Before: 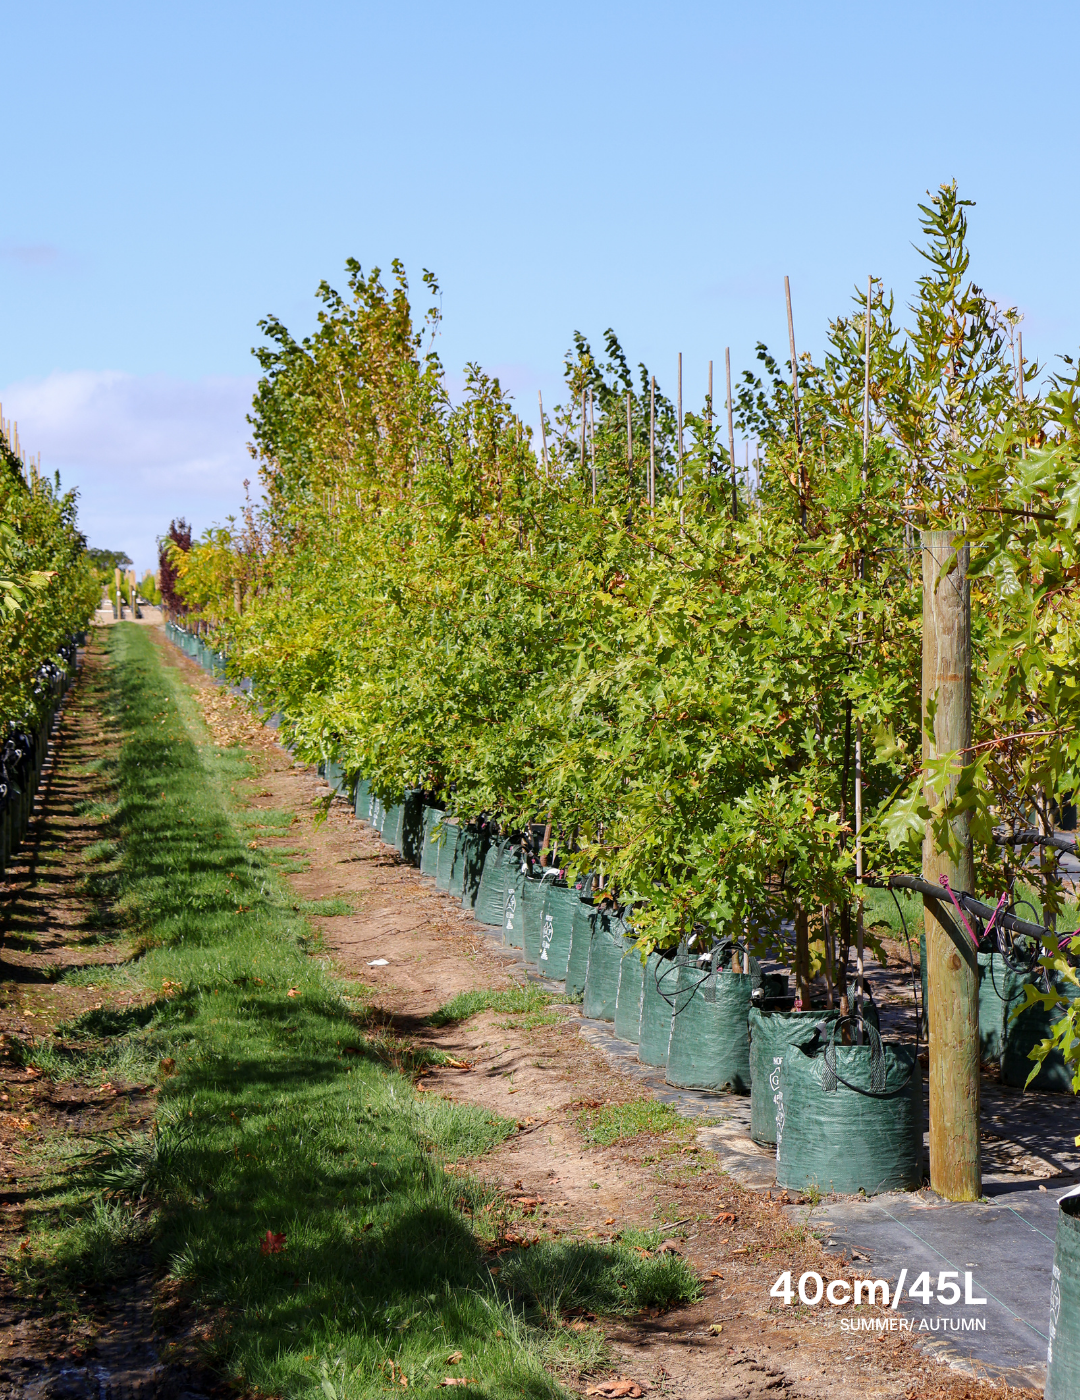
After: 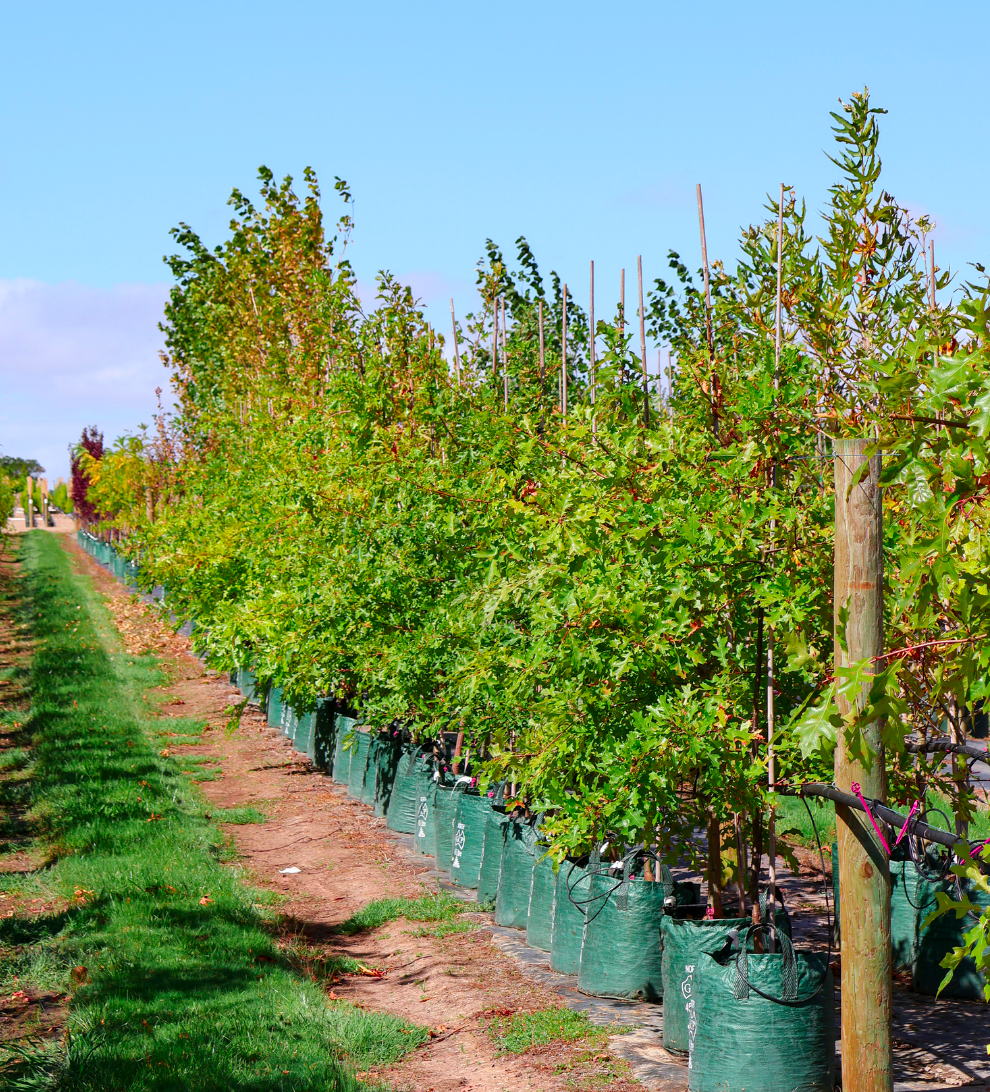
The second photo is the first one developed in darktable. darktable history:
color contrast: green-magenta contrast 1.73, blue-yellow contrast 1.15
crop: left 8.155%, top 6.611%, bottom 15.385%
